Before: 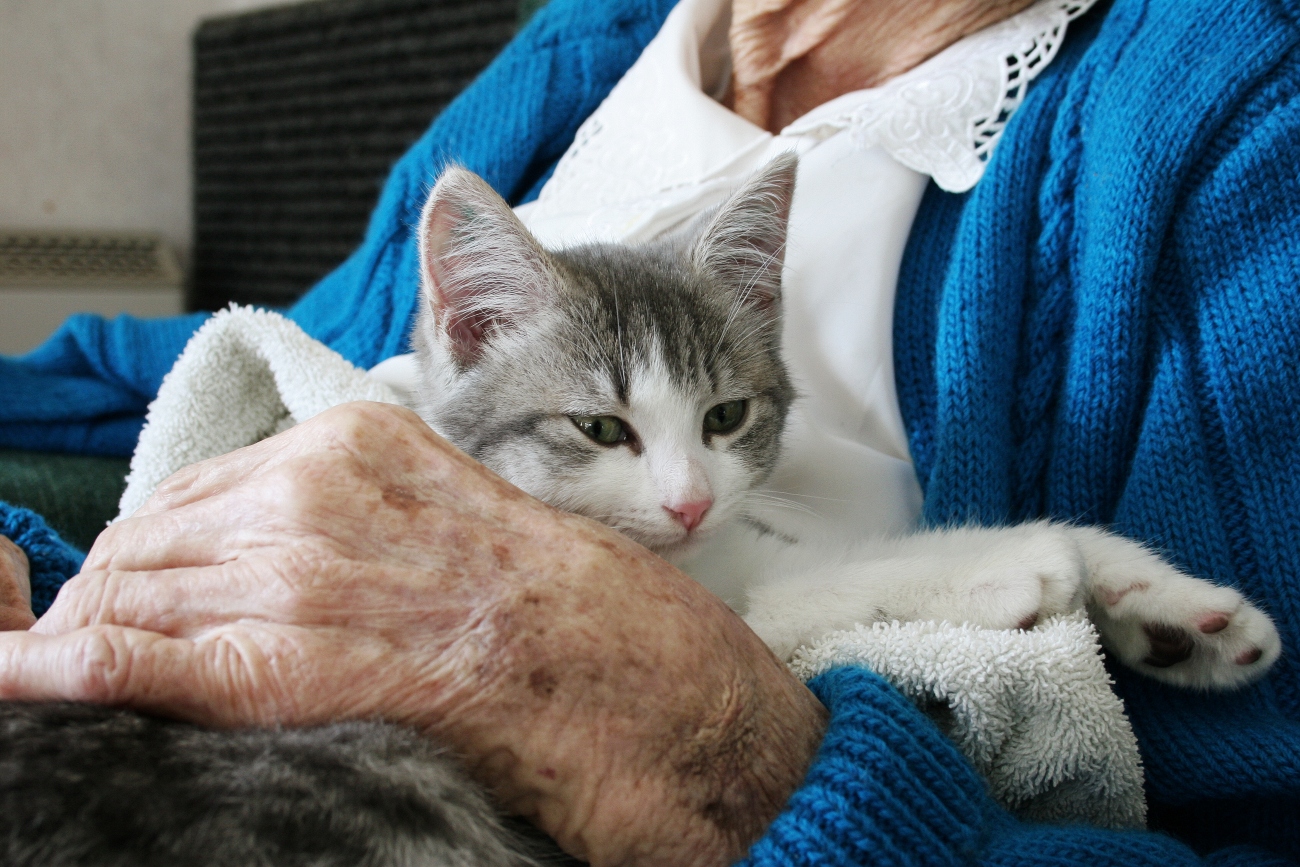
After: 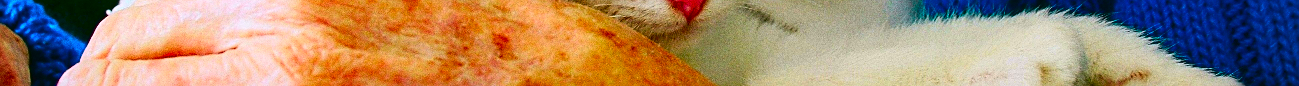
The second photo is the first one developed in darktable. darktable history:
contrast brightness saturation: contrast 0.12, brightness -0.12, saturation 0.2
crop and rotate: top 59.084%, bottom 30.916%
sharpen: radius 1.4, amount 1.25, threshold 0.7
vignetting: fall-off radius 60.92%
tone equalizer: on, module defaults
color correction: highlights a* 1.59, highlights b* -1.7, saturation 2.48
tone curve: curves: ch0 [(0.003, 0.029) (0.037, 0.036) (0.149, 0.117) (0.297, 0.318) (0.422, 0.474) (0.531, 0.6) (0.743, 0.809) (0.877, 0.901) (1, 0.98)]; ch1 [(0, 0) (0.305, 0.325) (0.453, 0.437) (0.482, 0.479) (0.501, 0.5) (0.506, 0.503) (0.567, 0.572) (0.605, 0.608) (0.668, 0.69) (1, 1)]; ch2 [(0, 0) (0.313, 0.306) (0.4, 0.399) (0.45, 0.48) (0.499, 0.502) (0.512, 0.523) (0.57, 0.595) (0.653, 0.662) (1, 1)], color space Lab, independent channels, preserve colors none
grain: coarseness 9.61 ISO, strength 35.62%
